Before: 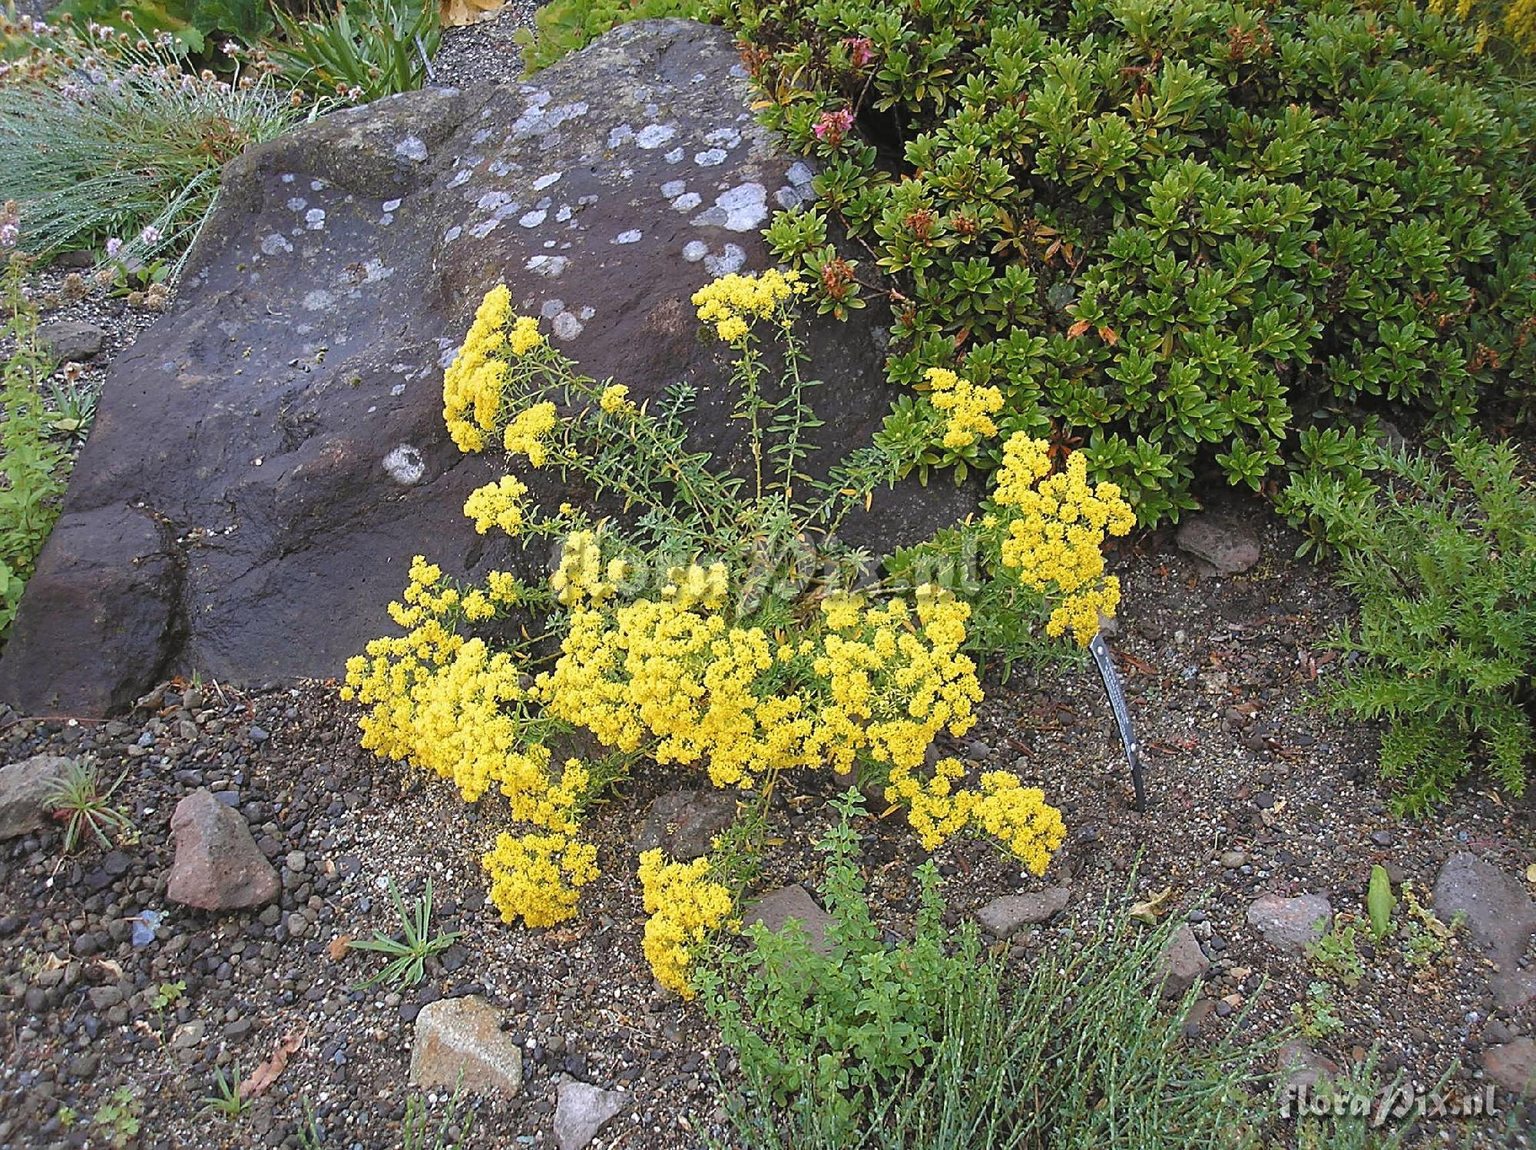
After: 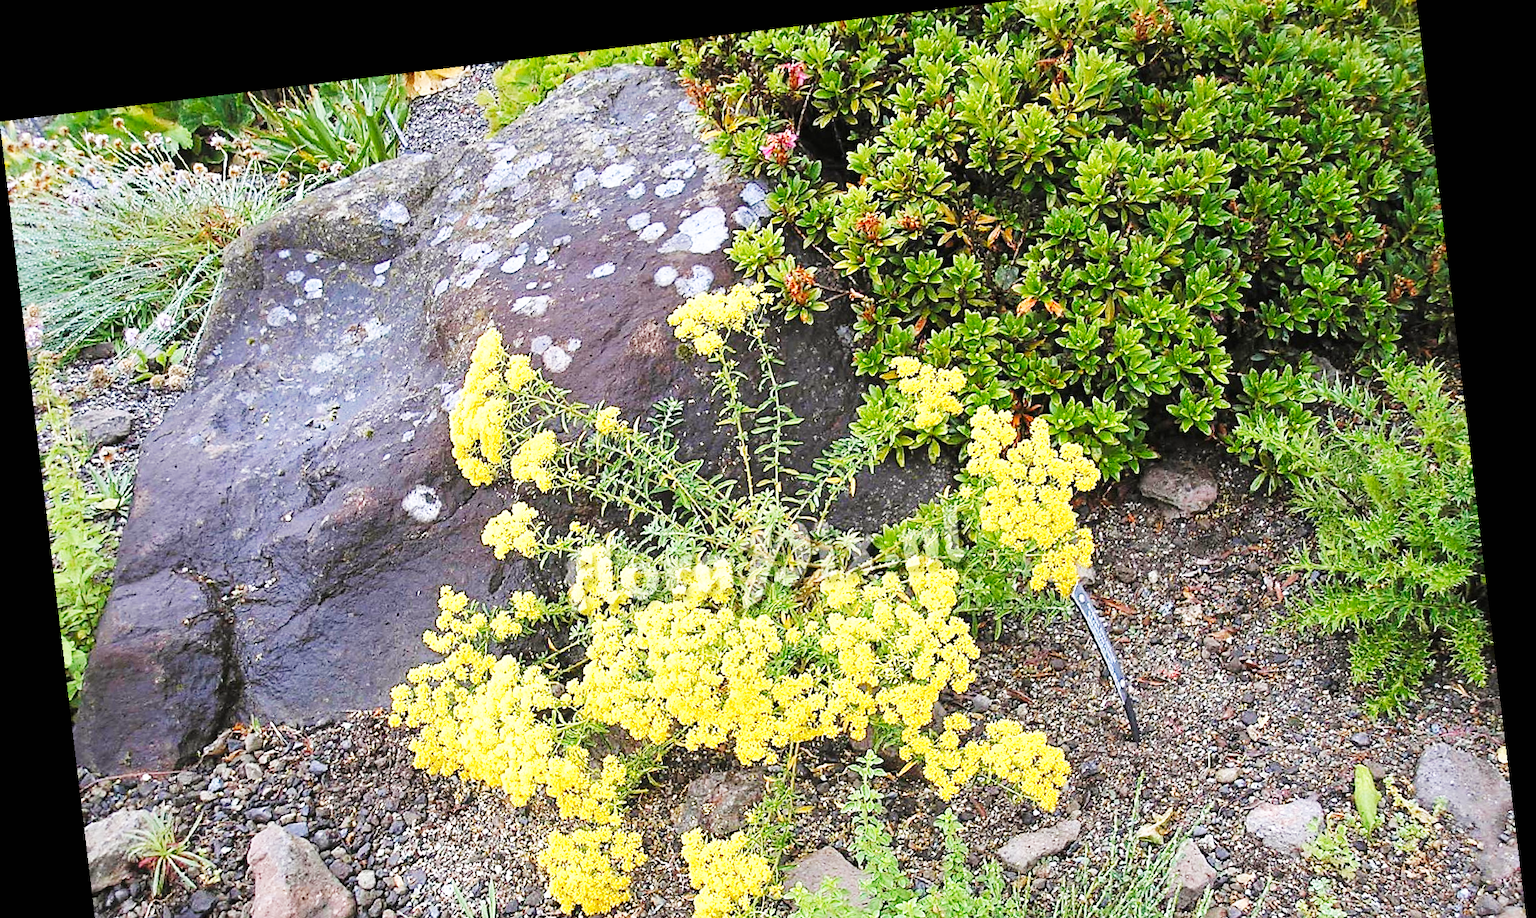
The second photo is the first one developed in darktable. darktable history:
rotate and perspective: rotation -6.83°, automatic cropping off
crop: top 3.857%, bottom 21.132%
base curve: curves: ch0 [(0, 0) (0.007, 0.004) (0.027, 0.03) (0.046, 0.07) (0.207, 0.54) (0.442, 0.872) (0.673, 0.972) (1, 1)], preserve colors none
